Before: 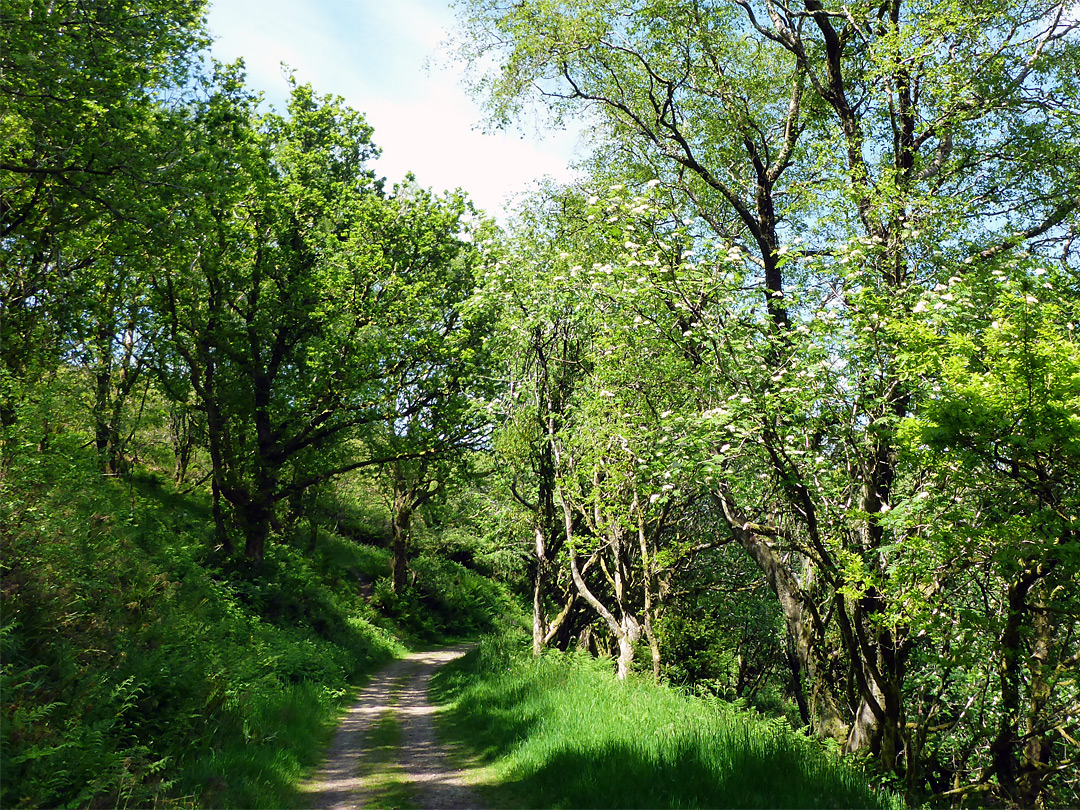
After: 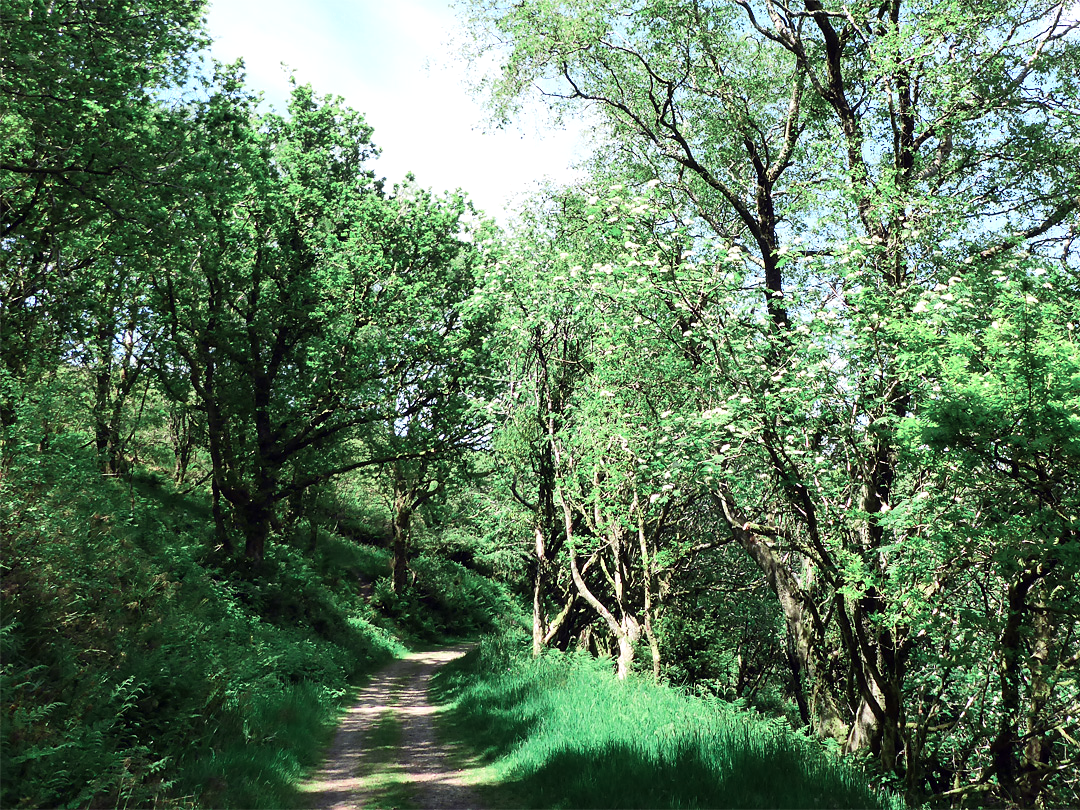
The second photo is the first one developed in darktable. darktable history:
tone equalizer: -8 EV 0.01 EV, -7 EV -0.006 EV, -6 EV 0.037 EV, -5 EV 0.034 EV, -4 EV 0.313 EV, -3 EV 0.644 EV, -2 EV 0.569 EV, -1 EV 0.196 EV, +0 EV 0.038 EV, edges refinement/feathering 500, mask exposure compensation -1.57 EV, preserve details no
exposure: exposure 0.014 EV, compensate highlight preservation false
color zones: curves: ch0 [(0, 0.466) (0.128, 0.466) (0.25, 0.5) (0.375, 0.456) (0.5, 0.5) (0.625, 0.5) (0.737, 0.652) (0.875, 0.5)]; ch1 [(0, 0.603) (0.125, 0.618) (0.261, 0.348) (0.372, 0.353) (0.497, 0.363) (0.611, 0.45) (0.731, 0.427) (0.875, 0.518) (0.998, 0.652)]; ch2 [(0, 0.559) (0.125, 0.451) (0.253, 0.564) (0.37, 0.578) (0.5, 0.466) (0.625, 0.471) (0.731, 0.471) (0.88, 0.485)]
